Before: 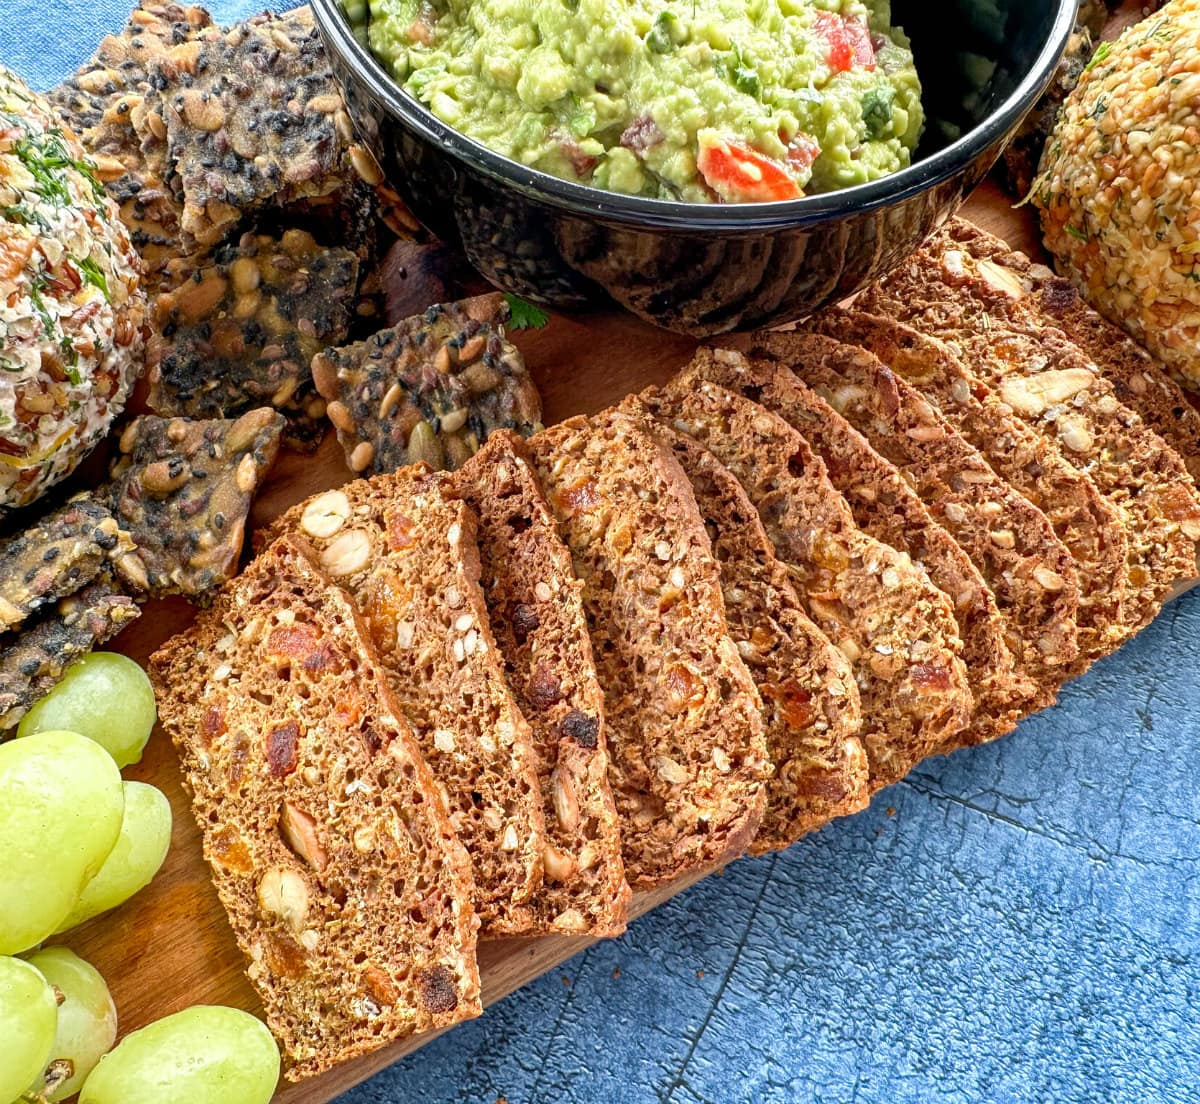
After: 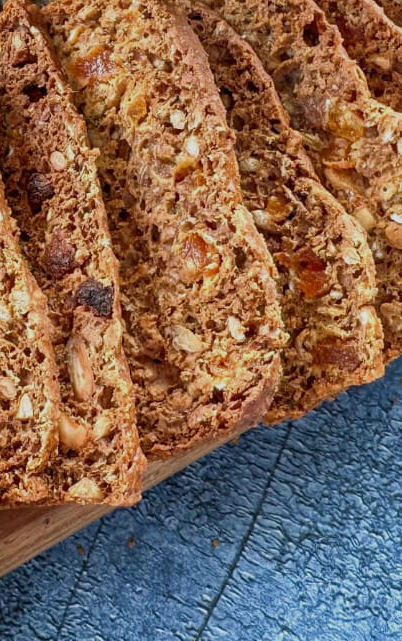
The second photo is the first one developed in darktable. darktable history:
crop: left 40.495%, top 39.047%, right 25.969%, bottom 2.887%
color correction: highlights b* -0.011
exposure: exposure -0.444 EV, compensate highlight preservation false
